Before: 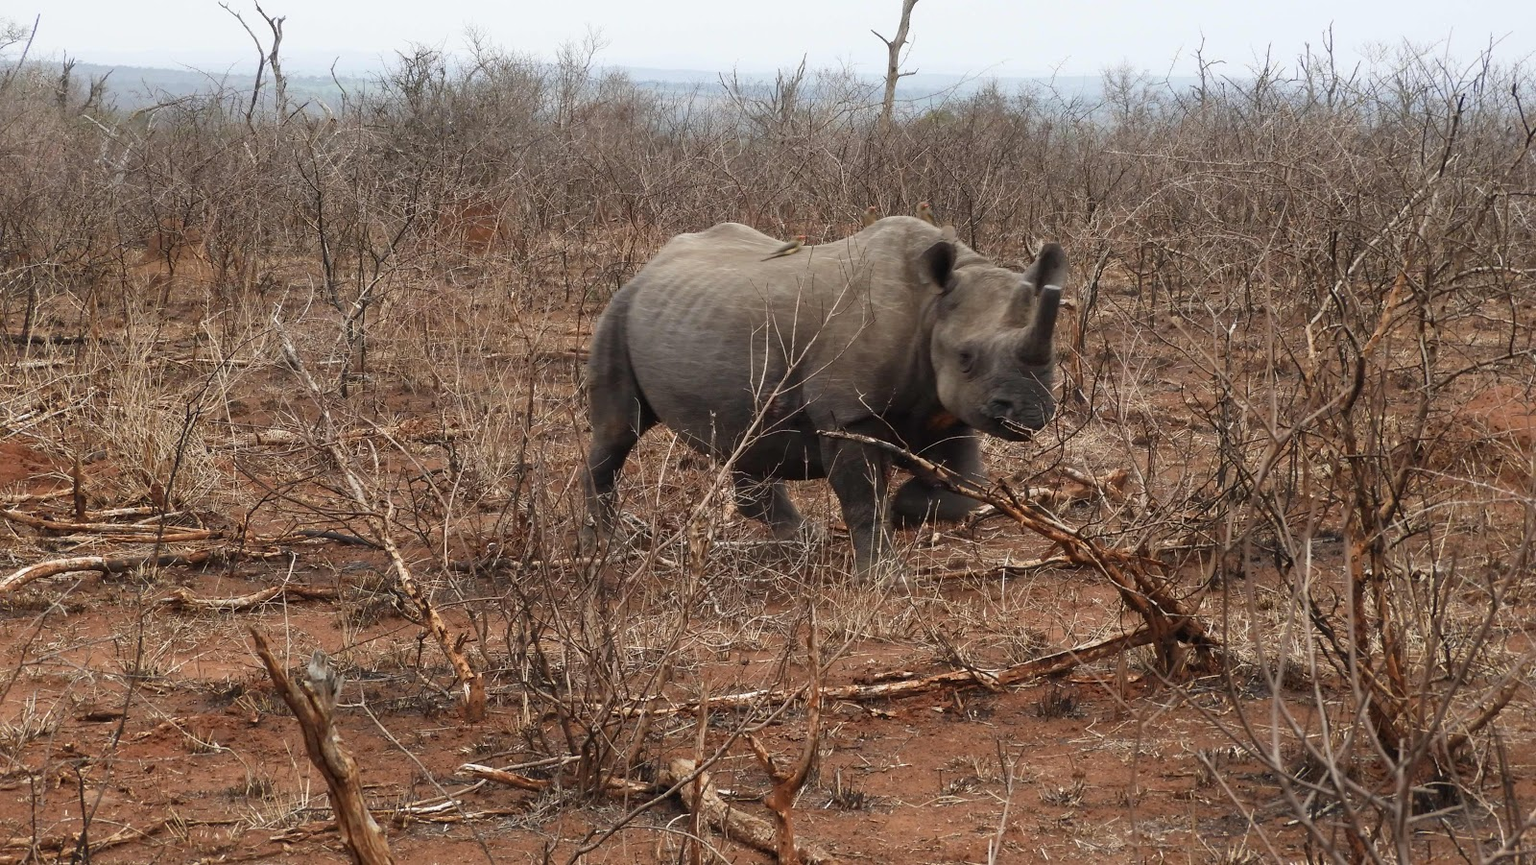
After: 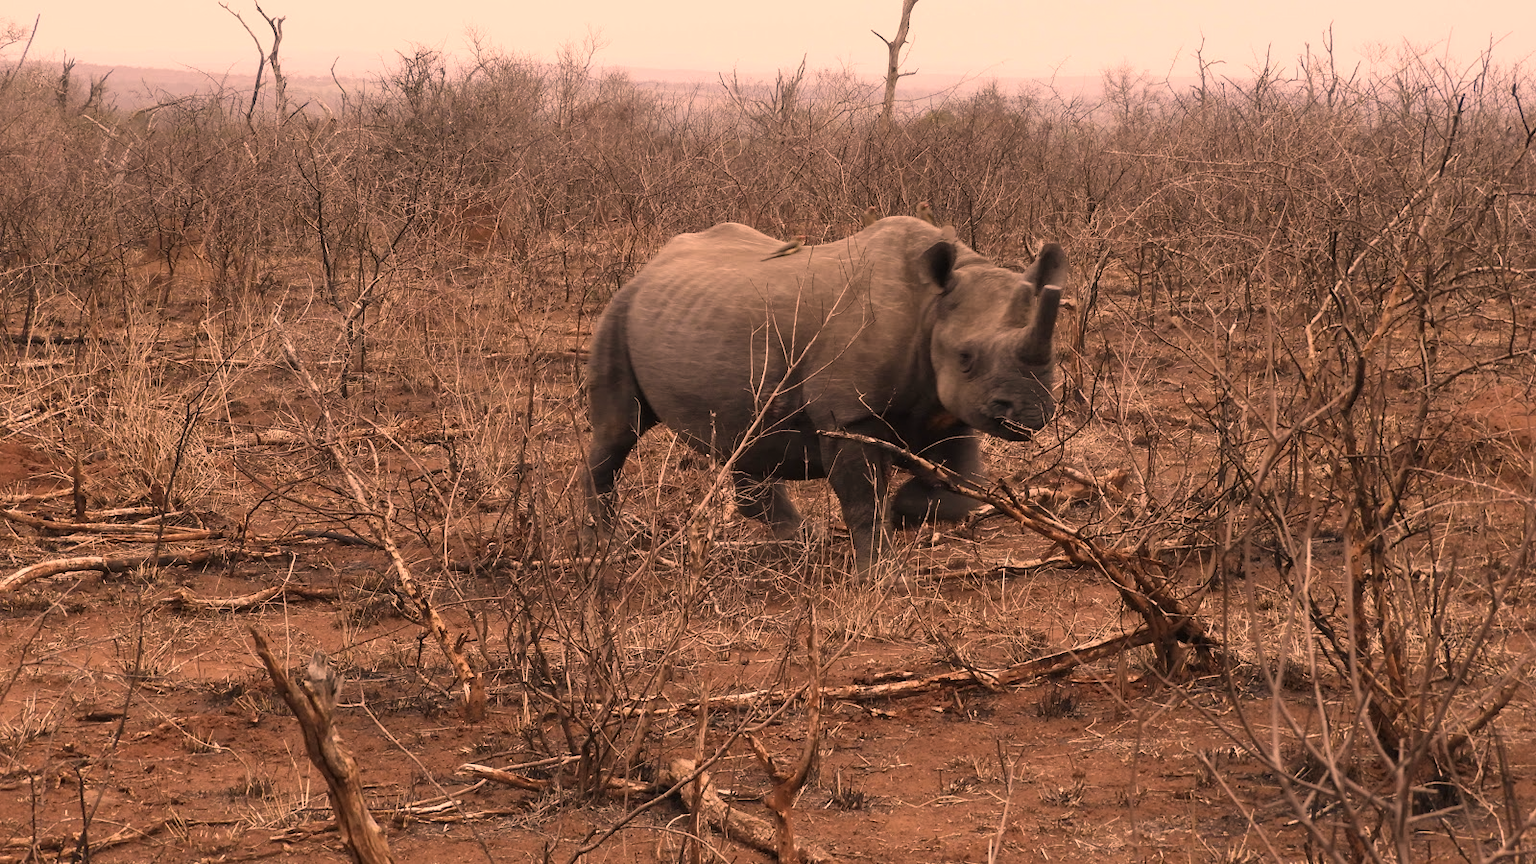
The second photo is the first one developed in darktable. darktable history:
color correction: highlights a* 39.33, highlights b* 39.92, saturation 0.695
